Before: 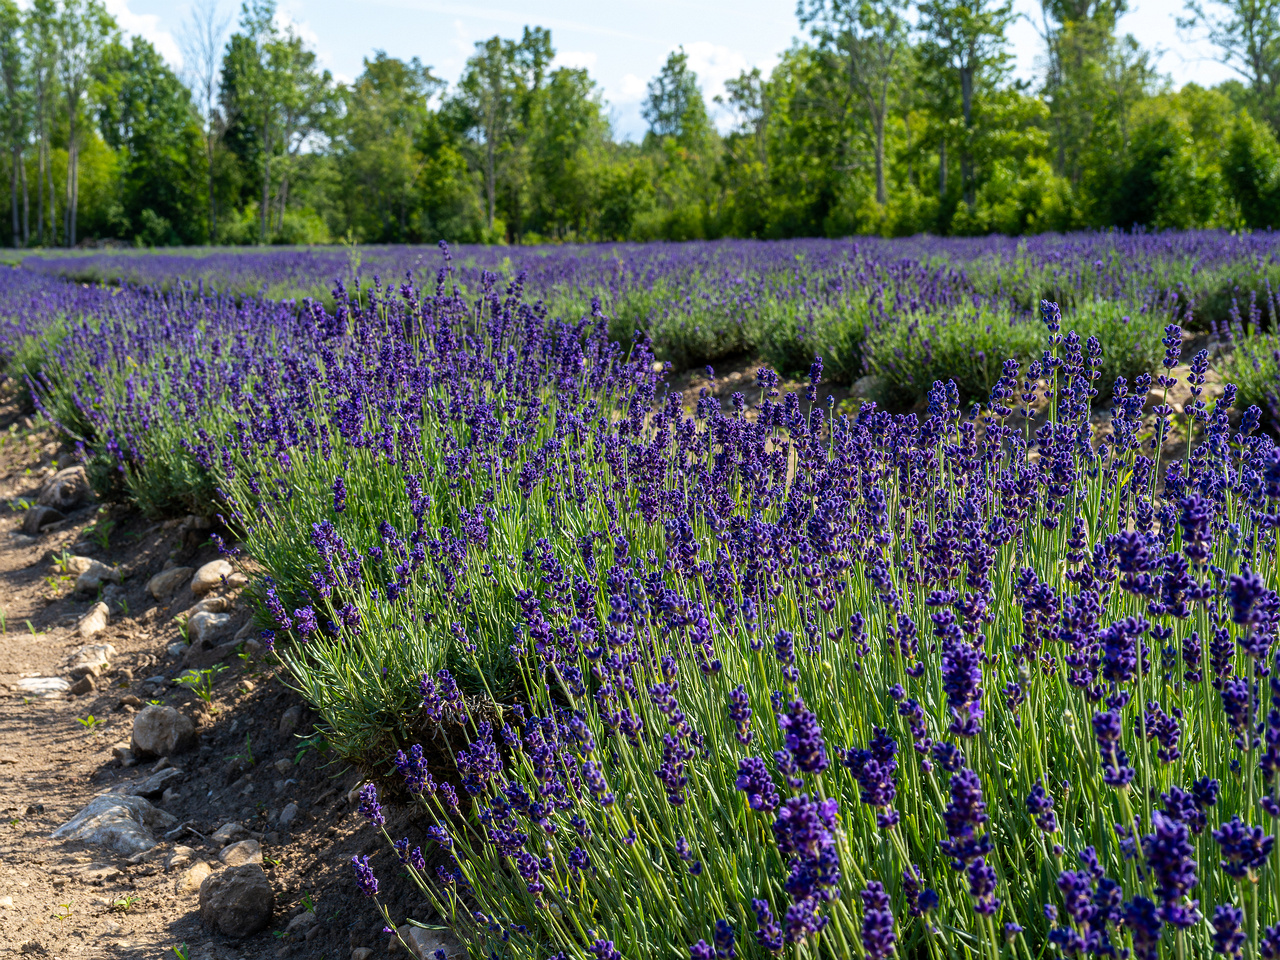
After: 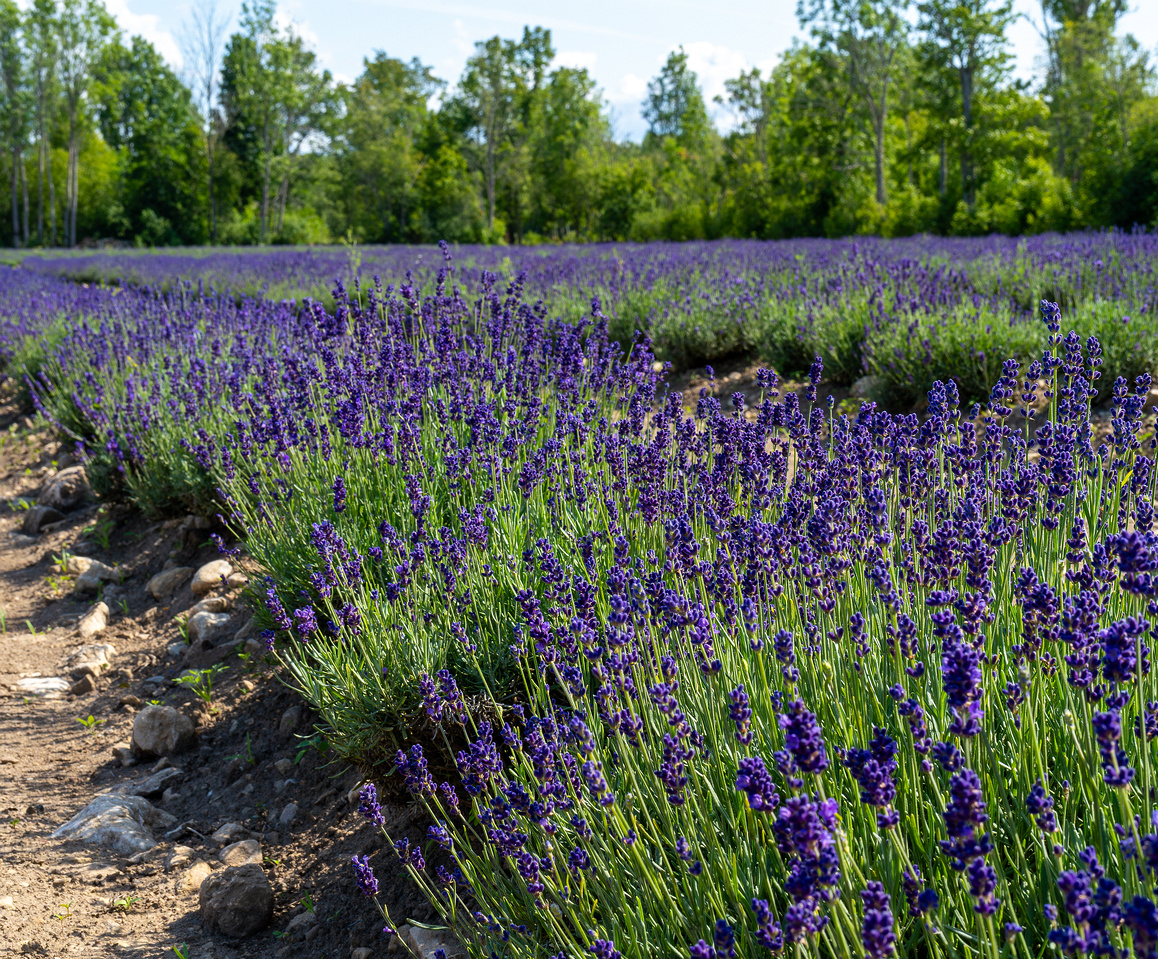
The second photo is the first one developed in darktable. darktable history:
crop: right 9.509%, bottom 0.031%
tone equalizer: on, module defaults
